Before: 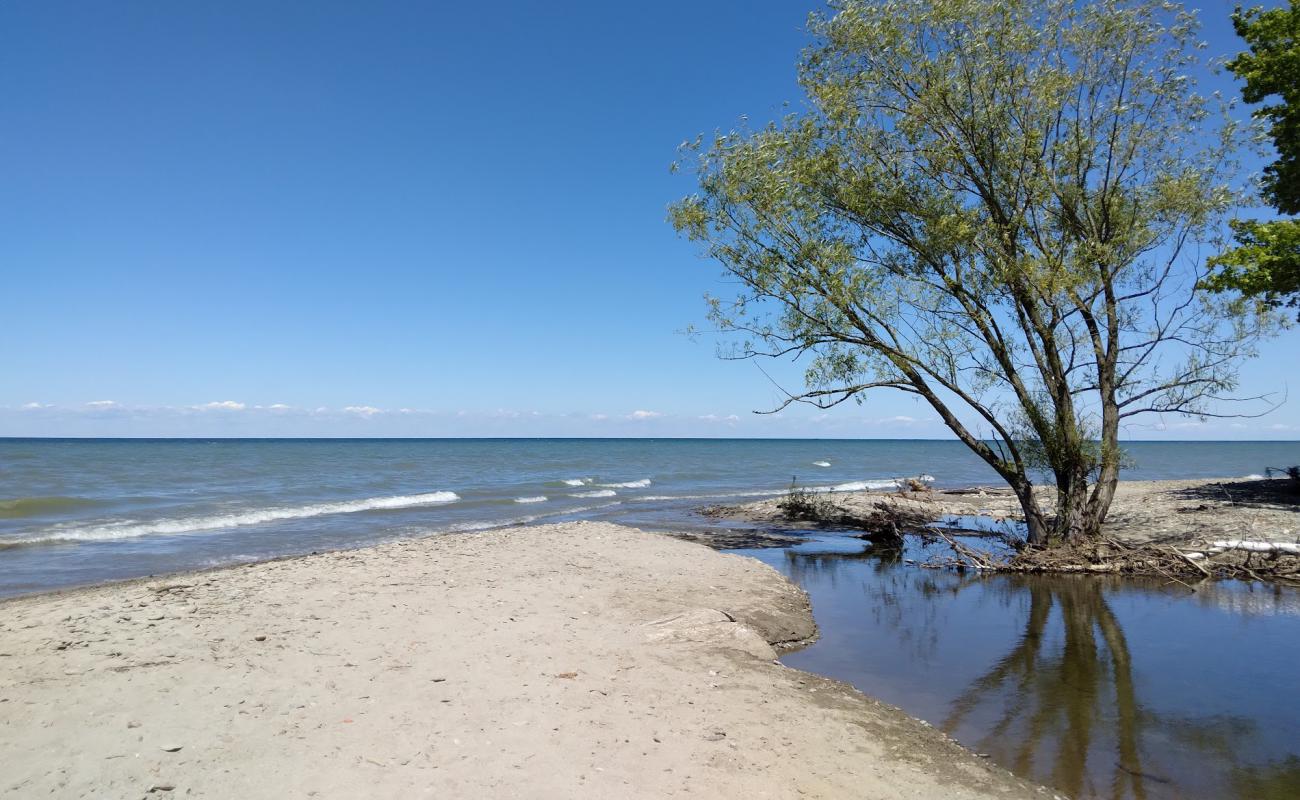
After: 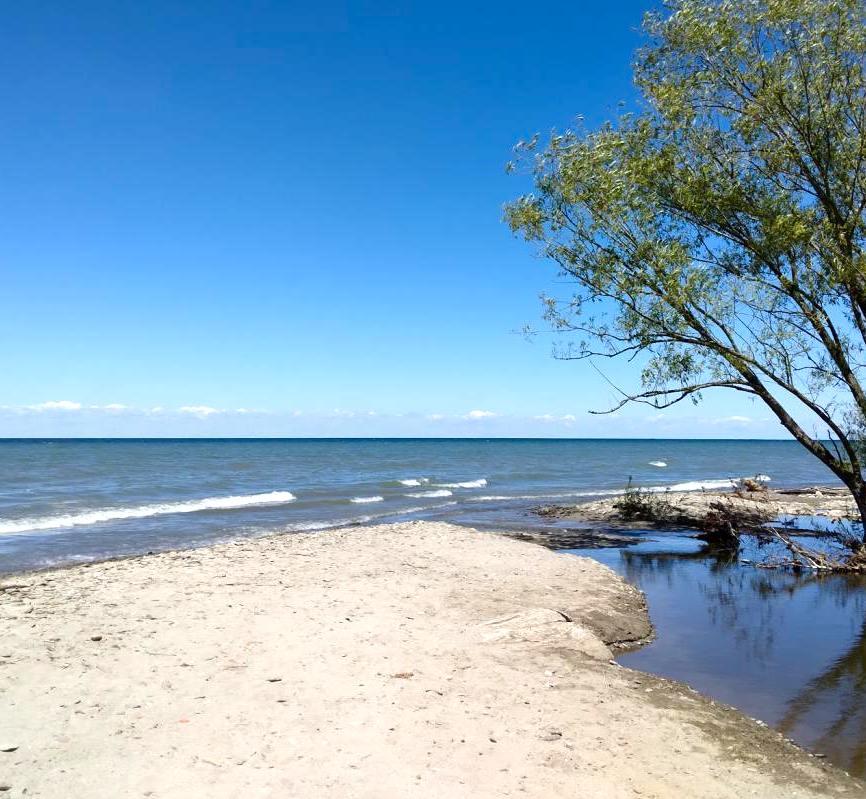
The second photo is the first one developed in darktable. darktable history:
crop and rotate: left 12.648%, right 20.685%
contrast brightness saturation: contrast 0.07, brightness -0.14, saturation 0.11
exposure: exposure 0.515 EV, compensate highlight preservation false
